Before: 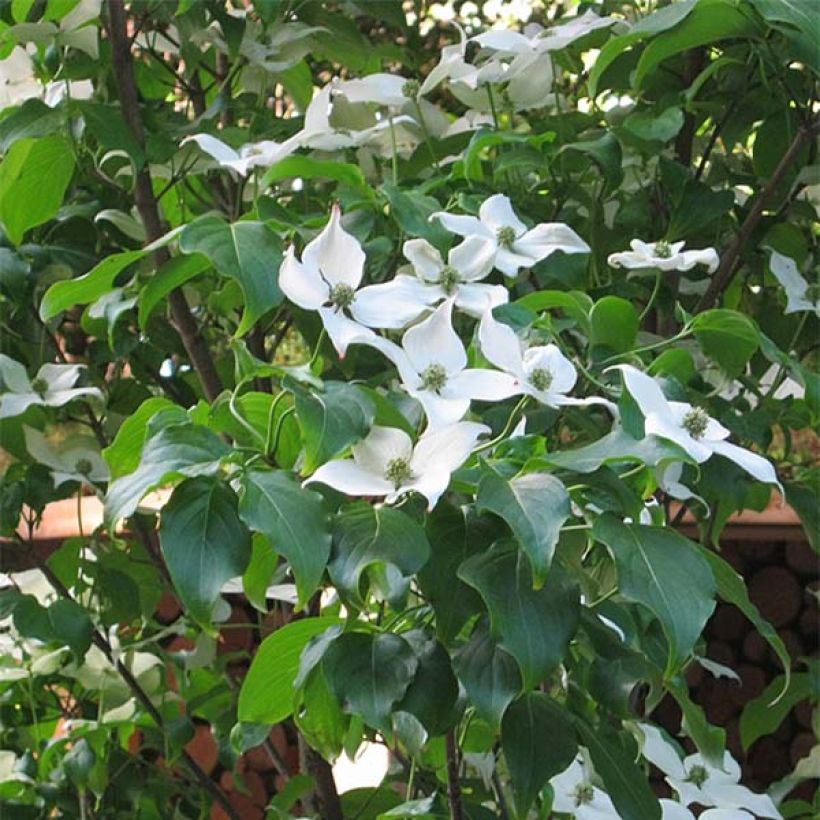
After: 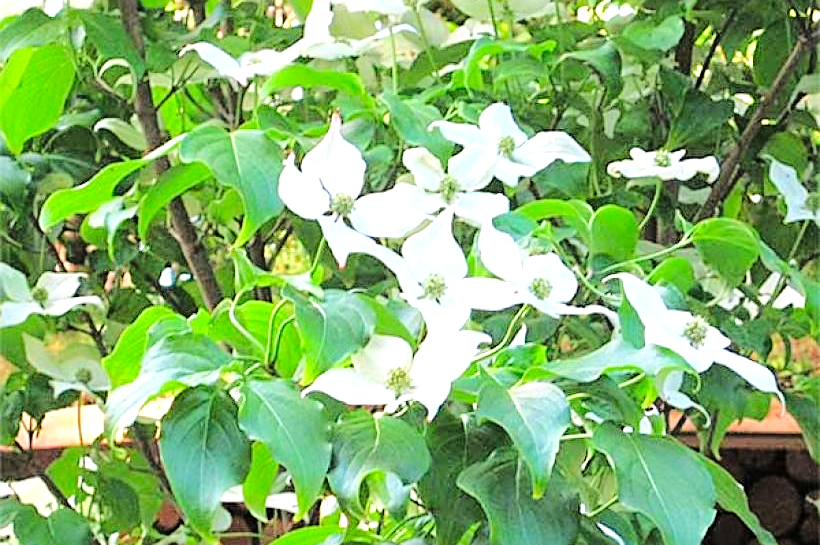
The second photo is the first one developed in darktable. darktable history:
exposure: exposure 0.55 EV, compensate highlight preservation false
tone curve: curves: ch0 [(0, 0) (0.003, 0) (0.011, 0.001) (0.025, 0.003) (0.044, 0.005) (0.069, 0.012) (0.1, 0.023) (0.136, 0.039) (0.177, 0.088) (0.224, 0.15) (0.277, 0.24) (0.335, 0.337) (0.399, 0.437) (0.468, 0.535) (0.543, 0.629) (0.623, 0.71) (0.709, 0.782) (0.801, 0.856) (0.898, 0.94) (1, 1)], color space Lab, linked channels, preserve colors none
crop: top 11.162%, bottom 22.351%
sharpen: radius 2.771
tone equalizer: -8 EV 0.971 EV, -7 EV 1 EV, -6 EV 1 EV, -5 EV 1.03 EV, -4 EV 1.02 EV, -3 EV 0.719 EV, -2 EV 0.505 EV, -1 EV 0.268 EV, edges refinement/feathering 500, mask exposure compensation -1.57 EV, preserve details no
contrast brightness saturation: contrast 0.044, saturation 0.157
